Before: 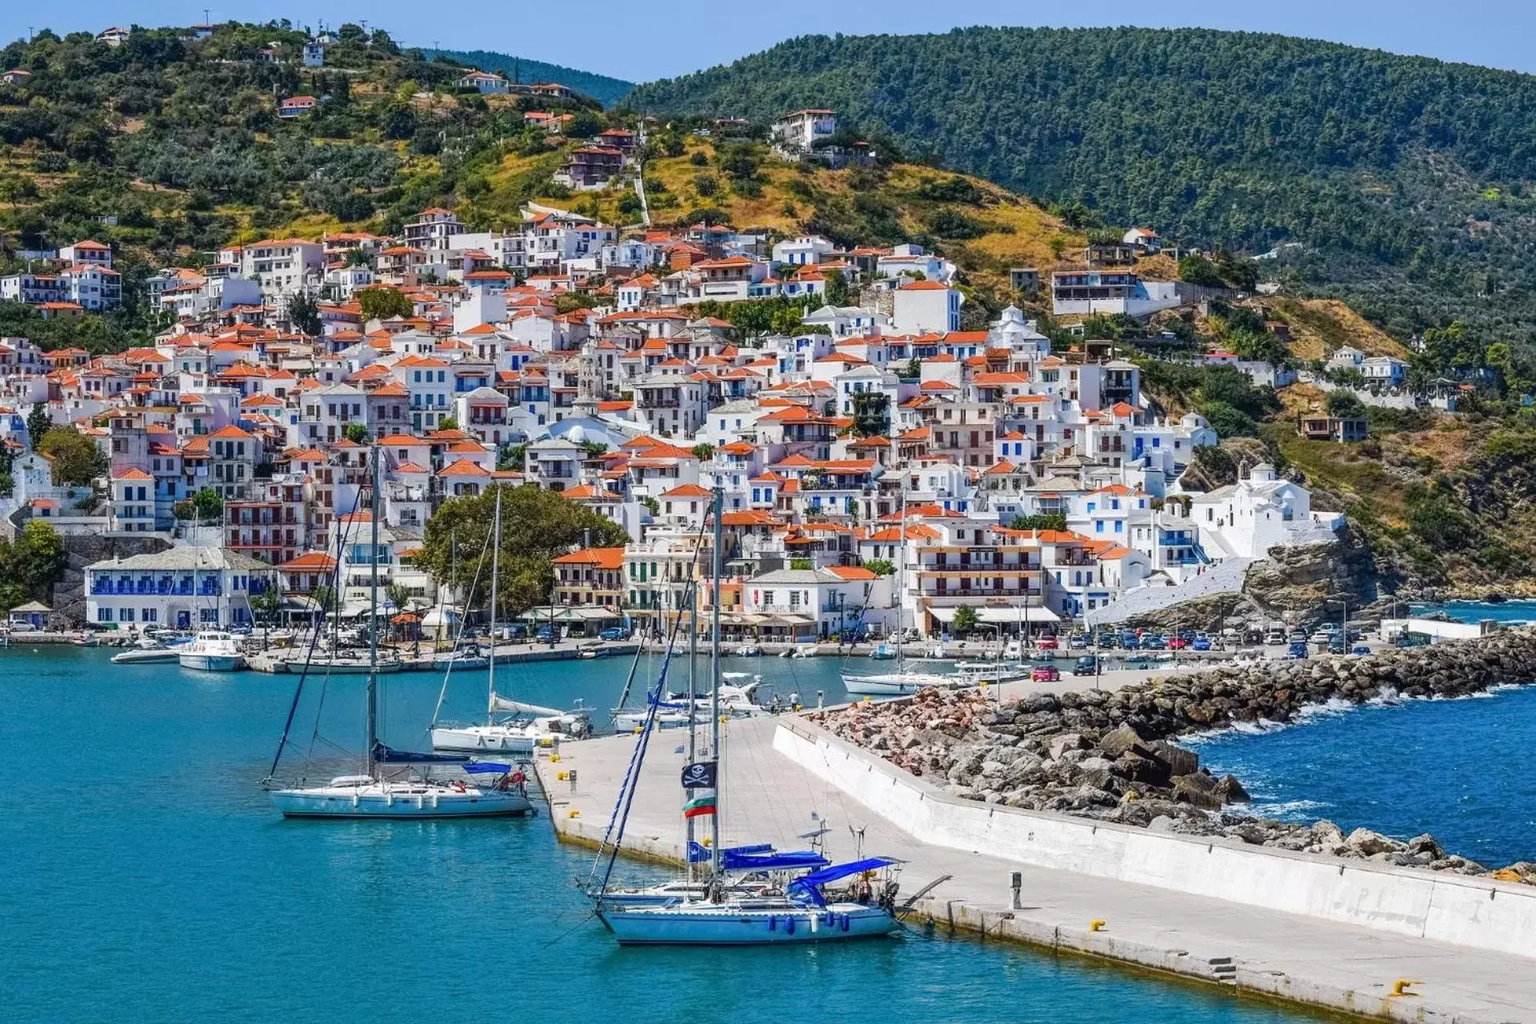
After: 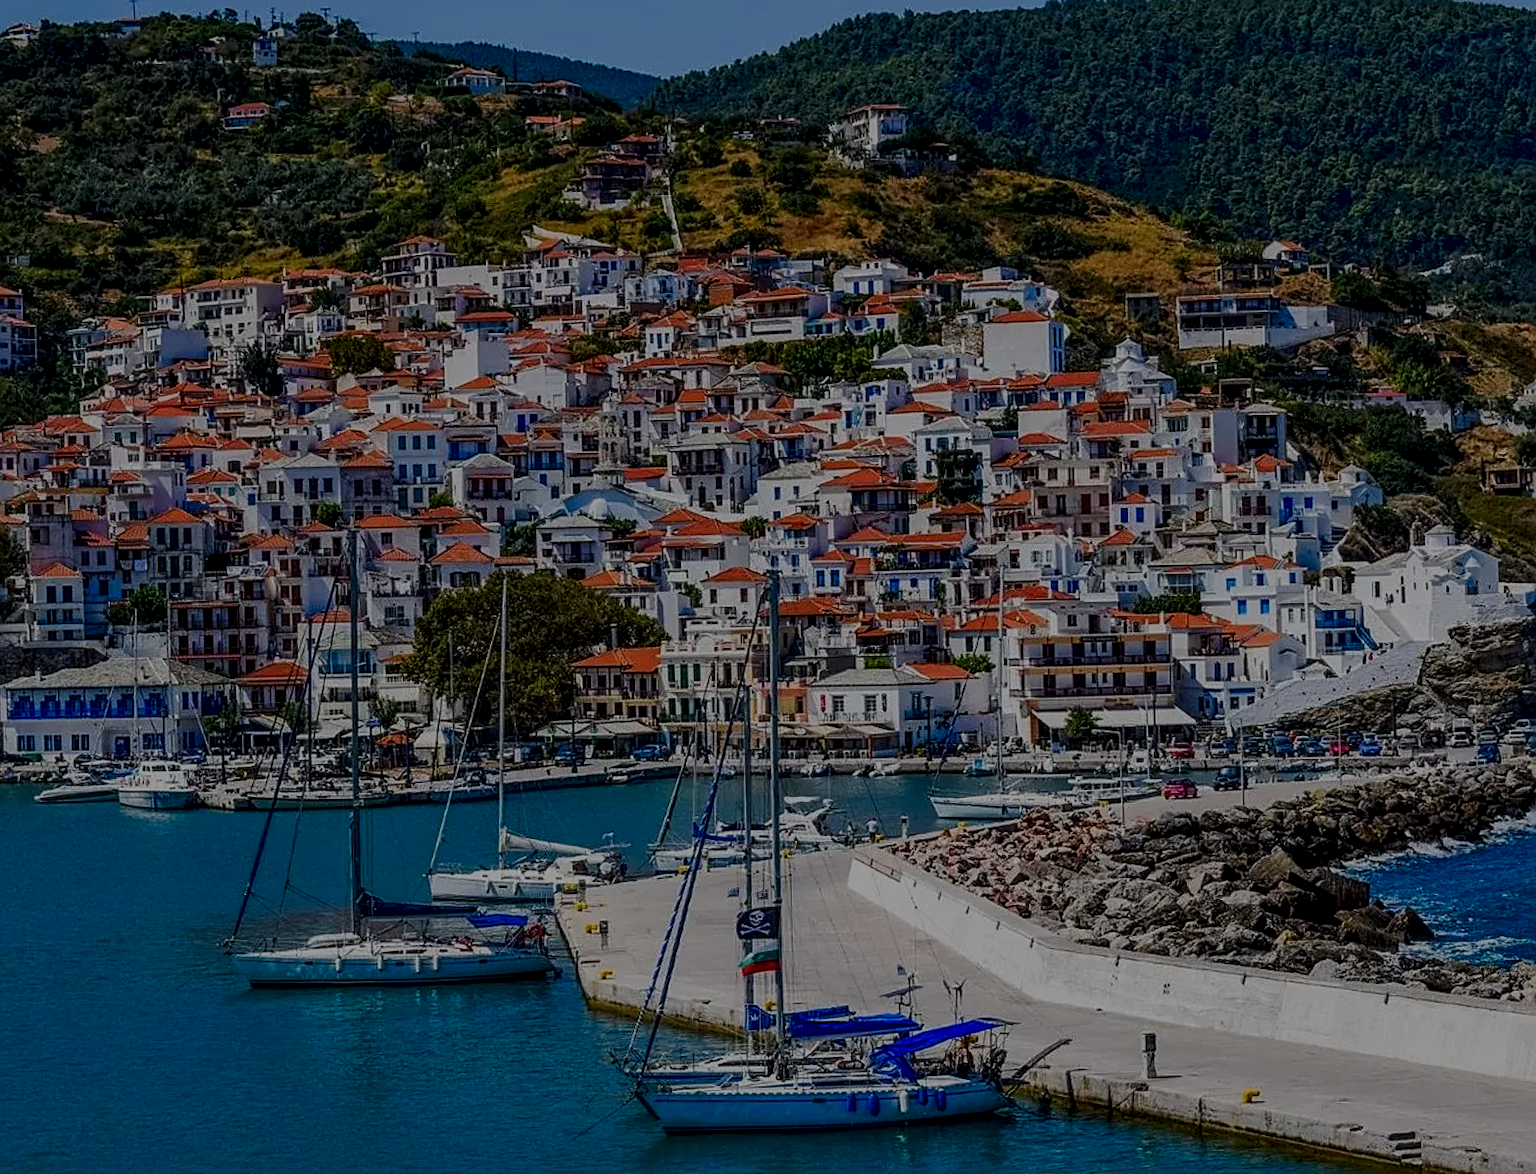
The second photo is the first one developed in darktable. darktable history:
exposure: black level correction 0, exposure 0 EV, compensate exposure bias true, compensate highlight preservation false
tone curve: curves: ch0 [(0, 0) (0.071, 0.047) (0.266, 0.26) (0.483, 0.554) (0.753, 0.811) (1, 0.983)]; ch1 [(0, 0) (0.346, 0.307) (0.408, 0.369) (0.463, 0.443) (0.482, 0.493) (0.502, 0.5) (0.517, 0.502) (0.55, 0.548) (0.597, 0.624) (0.651, 0.698) (1, 1)]; ch2 [(0, 0) (0.346, 0.34) (0.434, 0.46) (0.485, 0.494) (0.5, 0.494) (0.517, 0.506) (0.535, 0.529) (0.583, 0.611) (0.625, 0.666) (1, 1)], preserve colors none
crop and rotate: angle 1.33°, left 4.139%, top 0.66%, right 11.373%, bottom 2.457%
local contrast: on, module defaults
sharpen: on, module defaults
color balance rgb: power › hue 73.34°, linear chroma grading › shadows 31.748%, linear chroma grading › global chroma -1.893%, linear chroma grading › mid-tones 4.156%, perceptual saturation grading › global saturation 0.45%, perceptual brilliance grading › global brilliance -47.588%
tone equalizer: mask exposure compensation -0.491 EV
contrast brightness saturation: contrast 0.147, brightness -0.011, saturation 0.102
